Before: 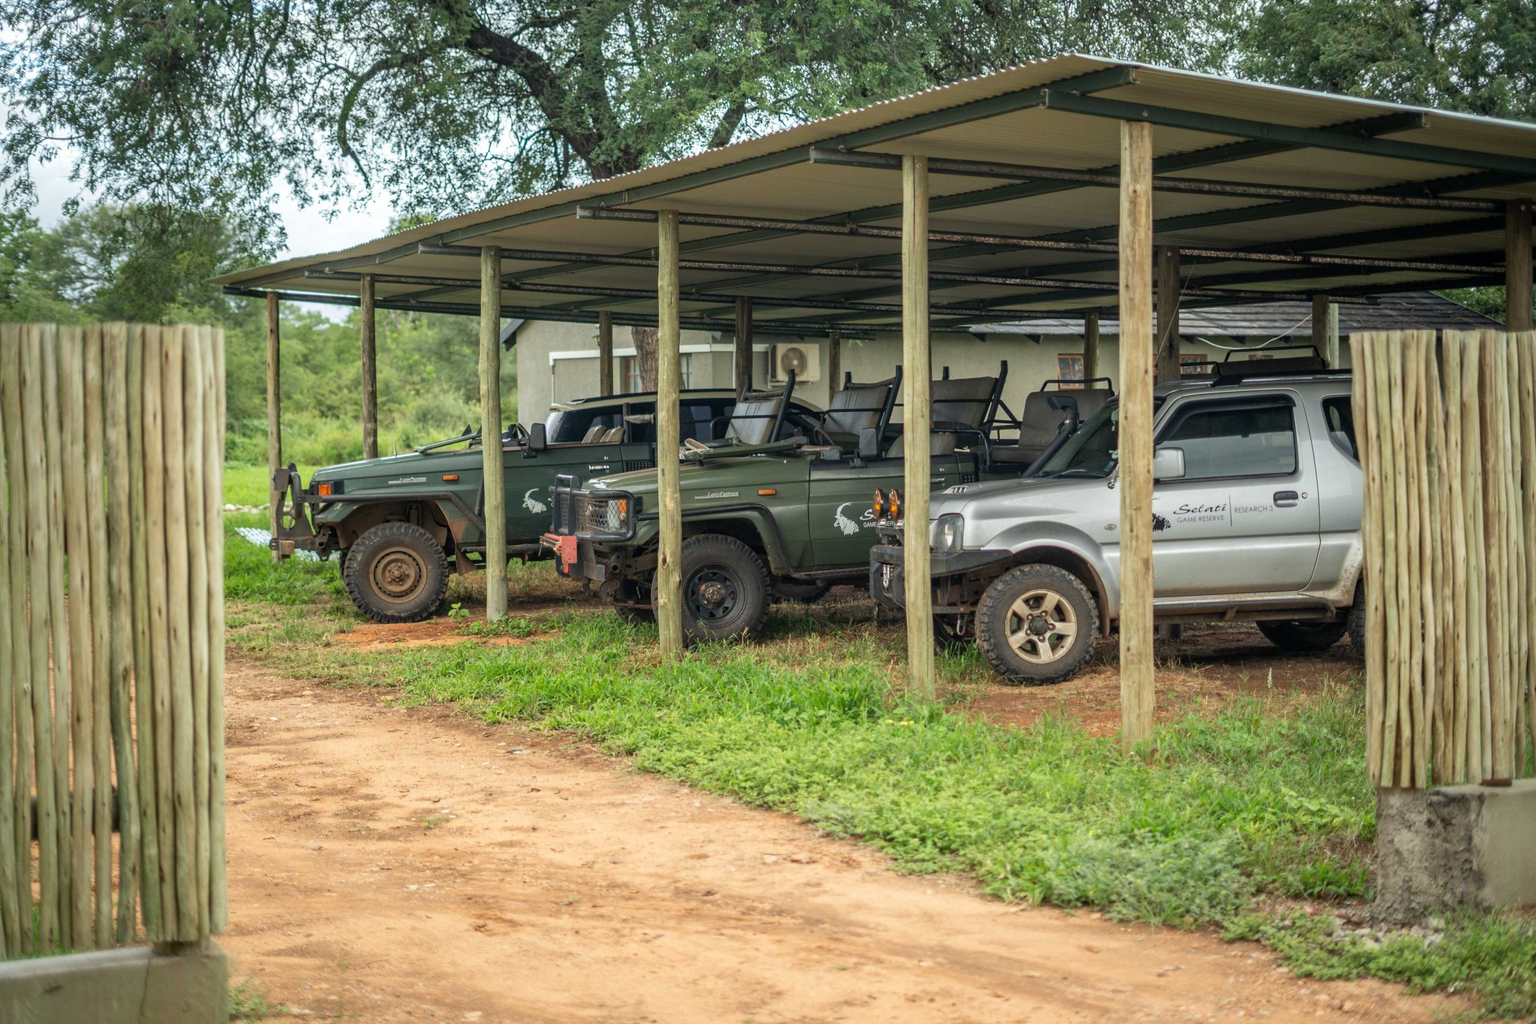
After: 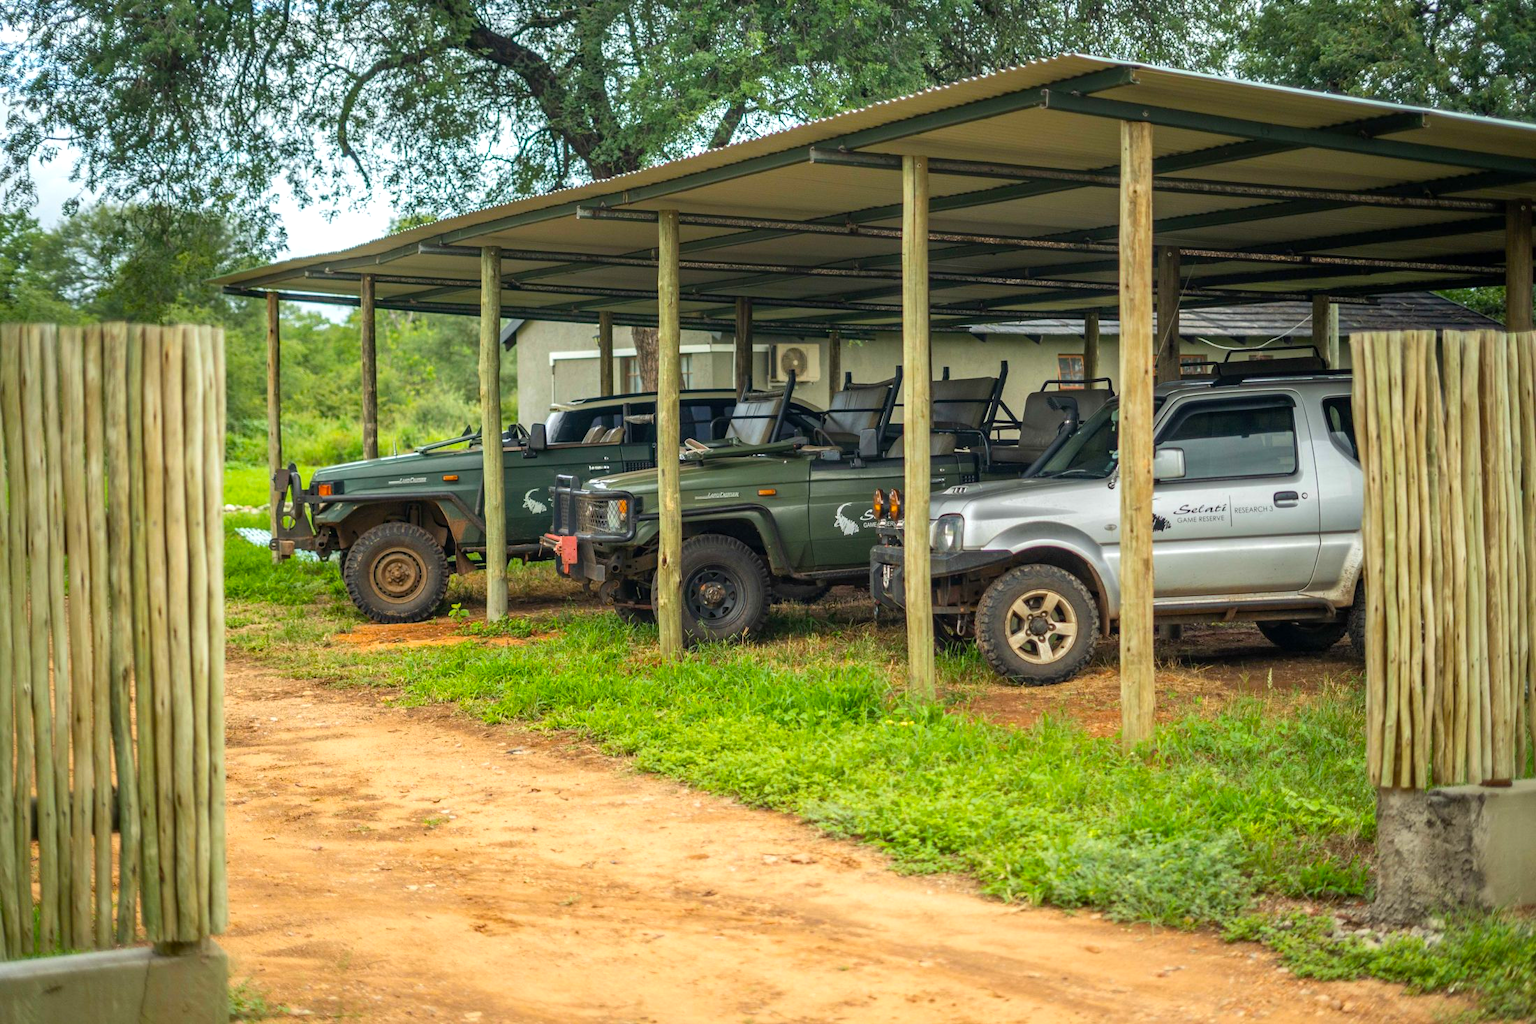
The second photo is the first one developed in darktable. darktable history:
color balance rgb: highlights gain › luminance 15.045%, perceptual saturation grading › global saturation 25.579%, global vibrance 20%
color zones: mix 39.37%
